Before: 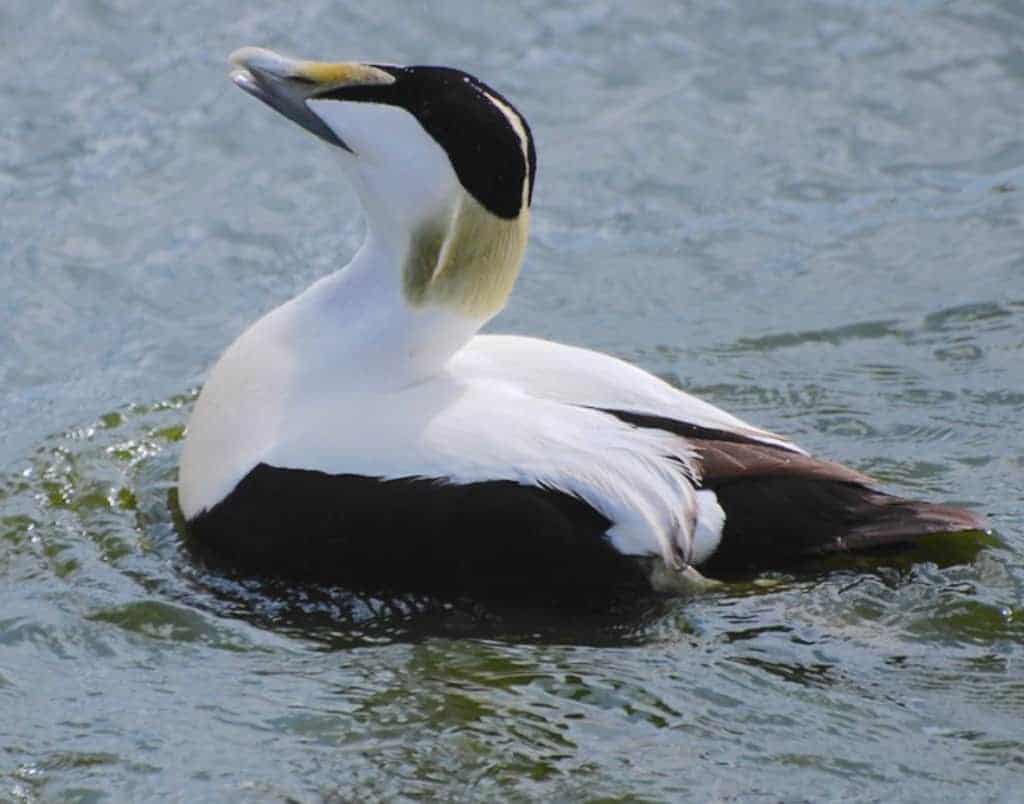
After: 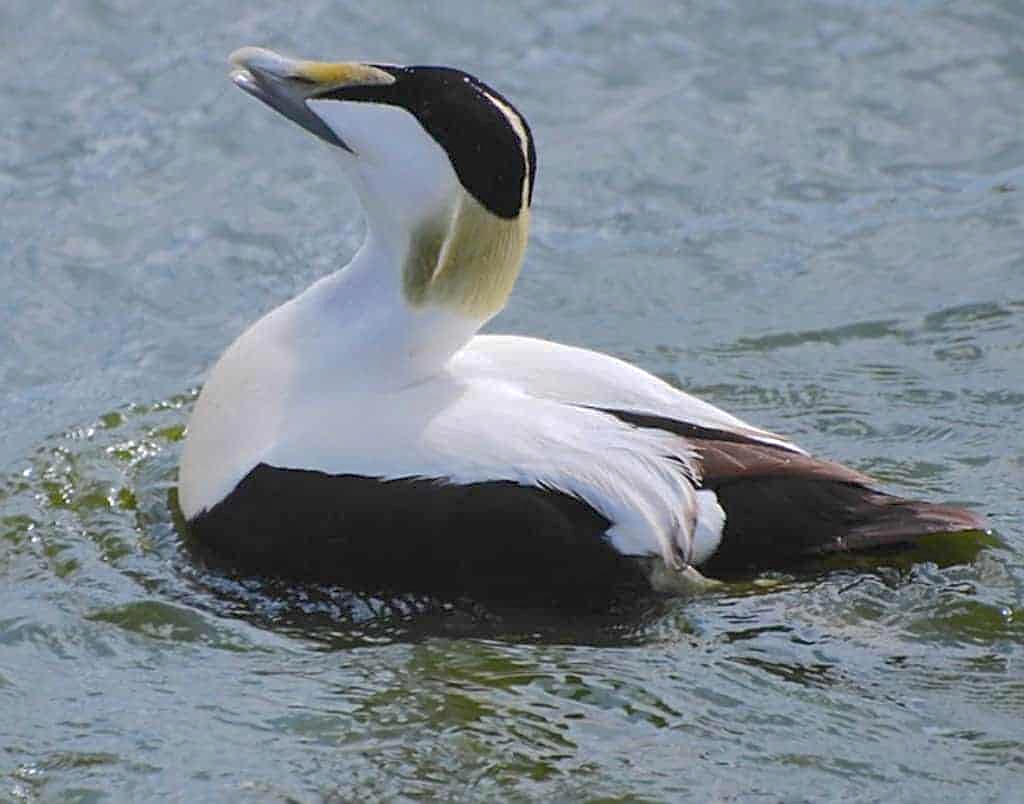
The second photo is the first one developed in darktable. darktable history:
exposure: exposure 0.127 EV, compensate highlight preservation false
shadows and highlights: on, module defaults
sharpen: on, module defaults
